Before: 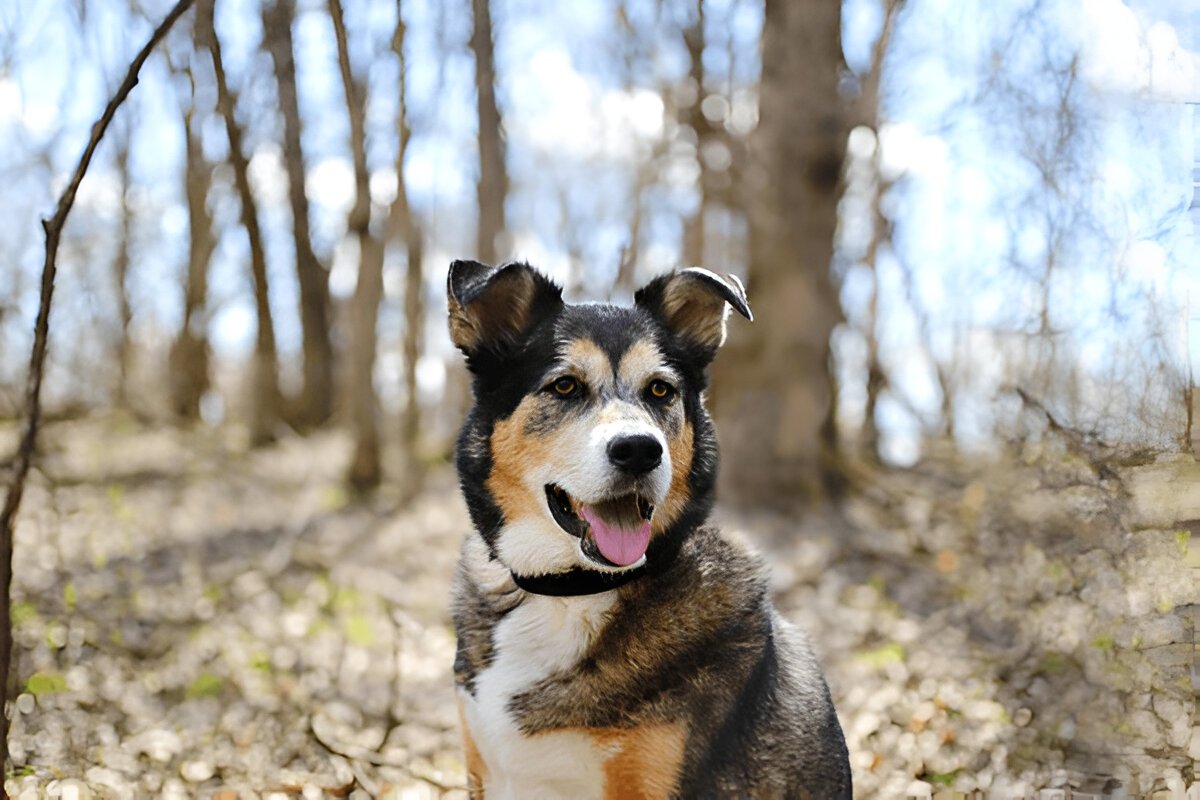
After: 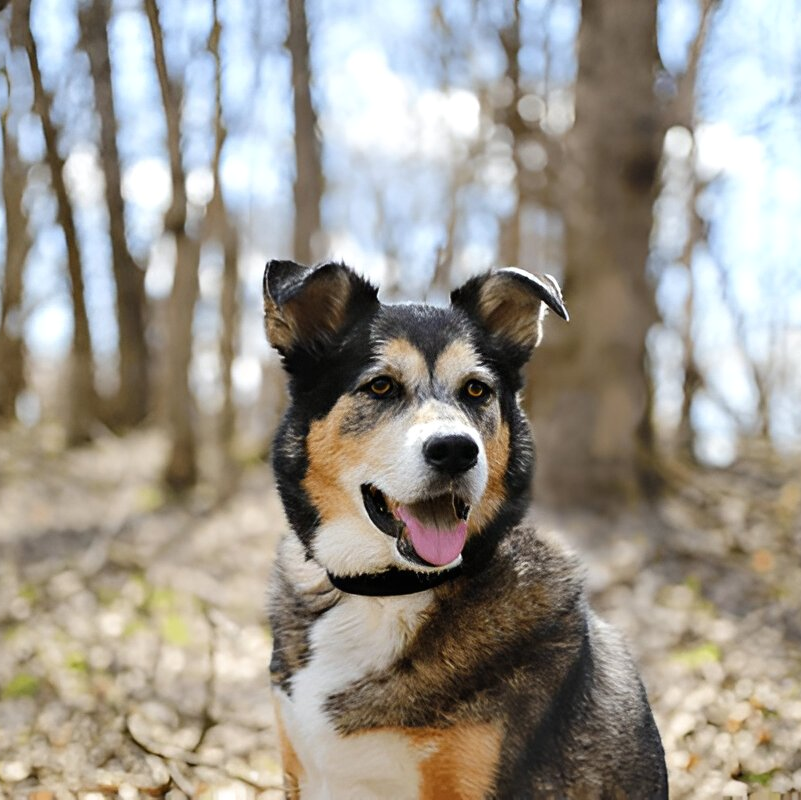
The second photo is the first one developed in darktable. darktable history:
levels: mode automatic, levels [0.026, 0.507, 0.987]
tone equalizer: edges refinement/feathering 500, mask exposure compensation -1.57 EV, preserve details no
crop: left 15.416%, right 17.794%
